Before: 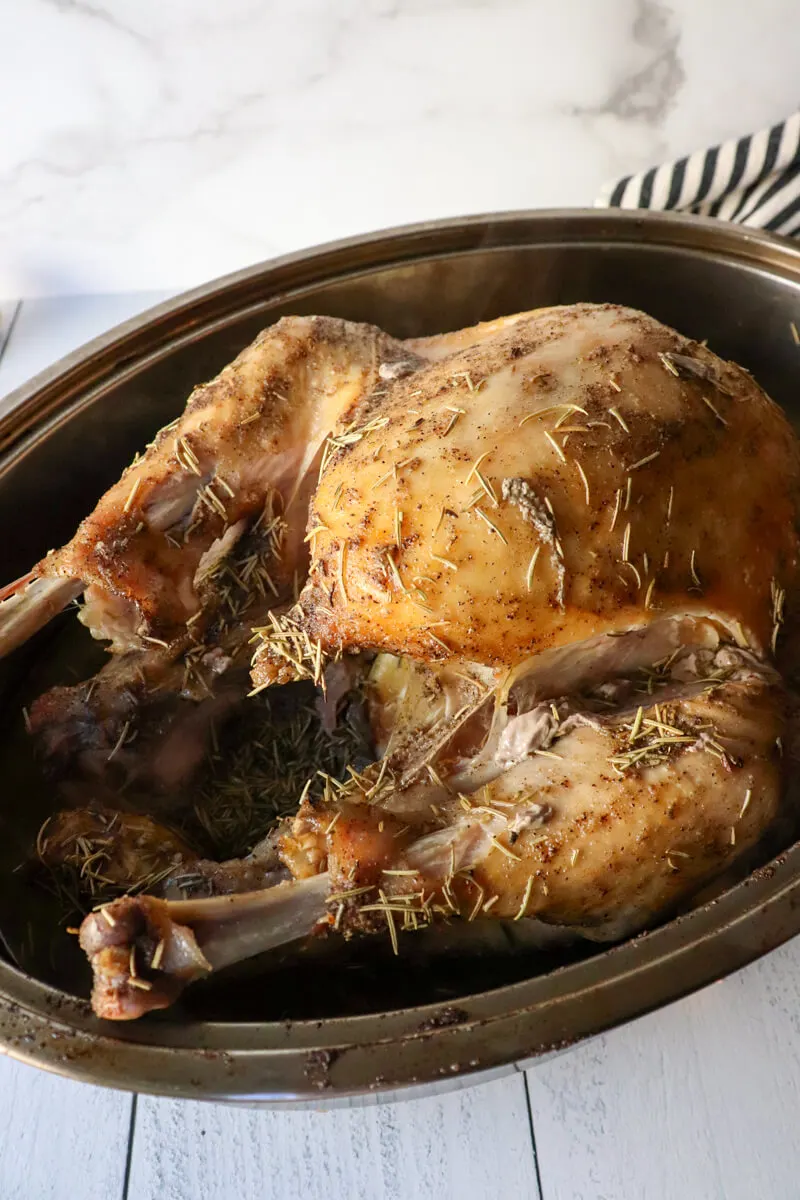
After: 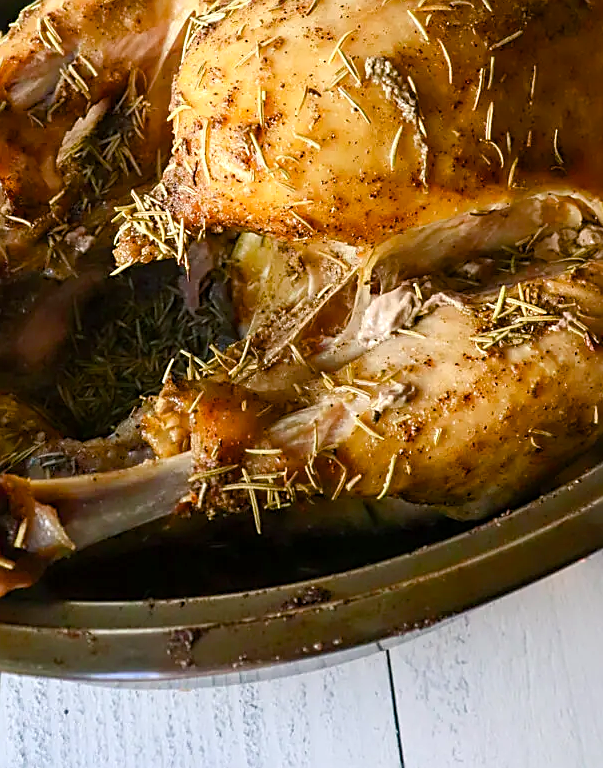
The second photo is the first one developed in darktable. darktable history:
sharpen: on, module defaults
crop and rotate: left 17.245%, top 35.087%, right 7.297%, bottom 0.867%
color balance rgb: shadows lift › chroma 2.046%, shadows lift › hue 221.87°, highlights gain › luminance 17.915%, perceptual saturation grading › global saturation 45.862%, perceptual saturation grading › highlights -48.982%, perceptual saturation grading › shadows 29.591%
